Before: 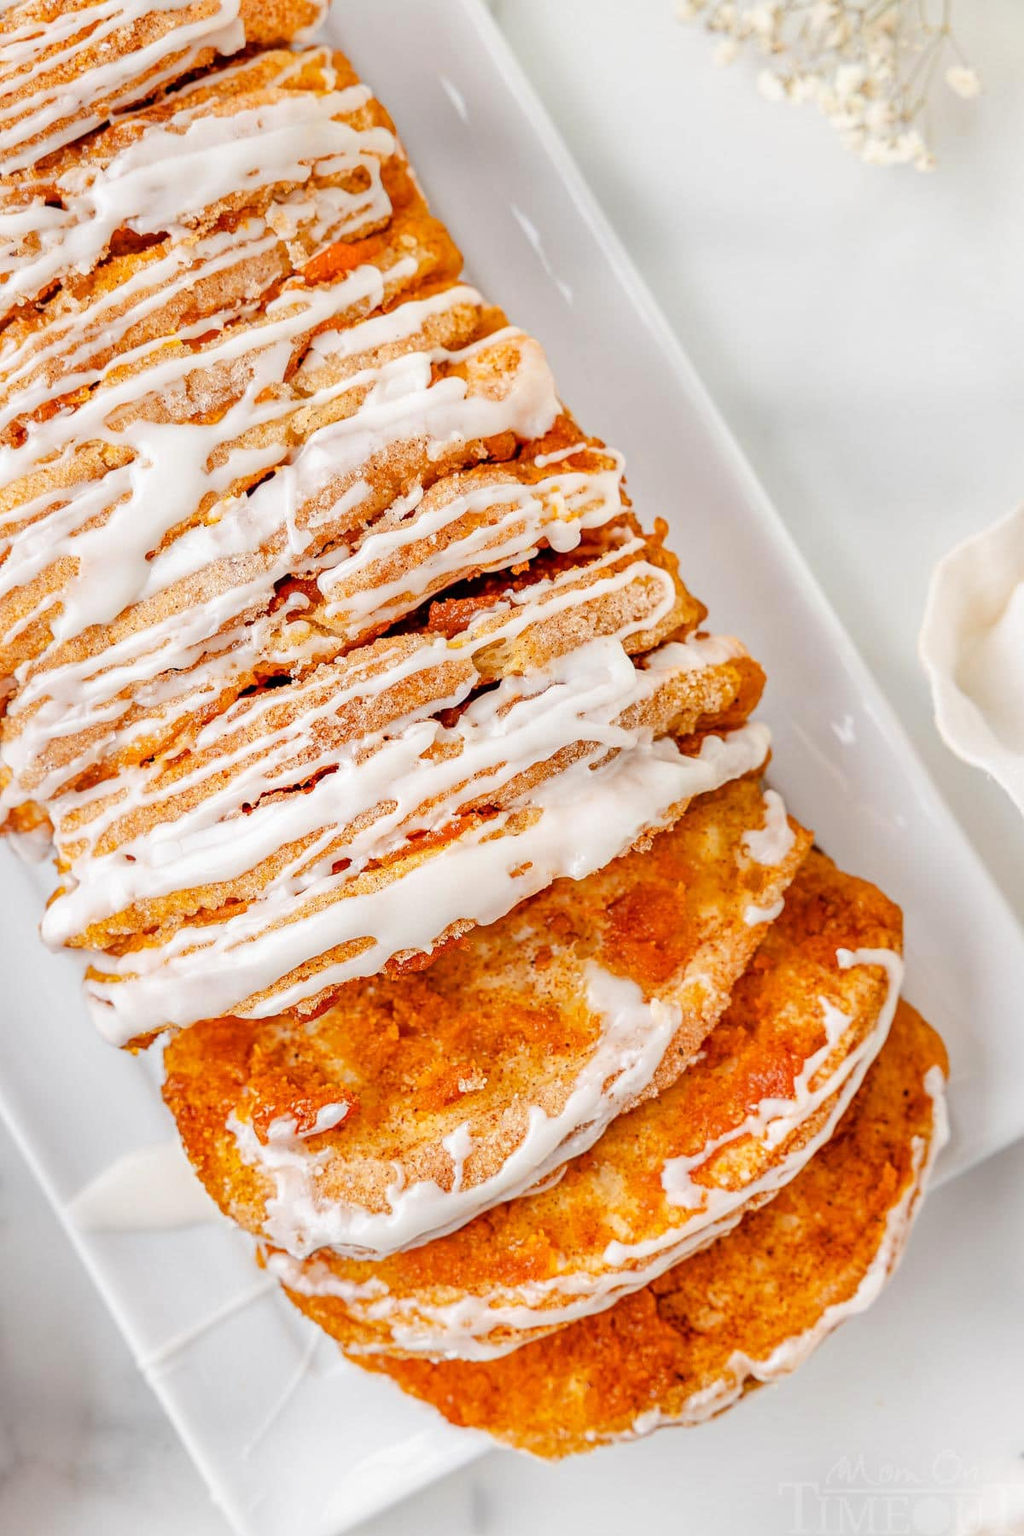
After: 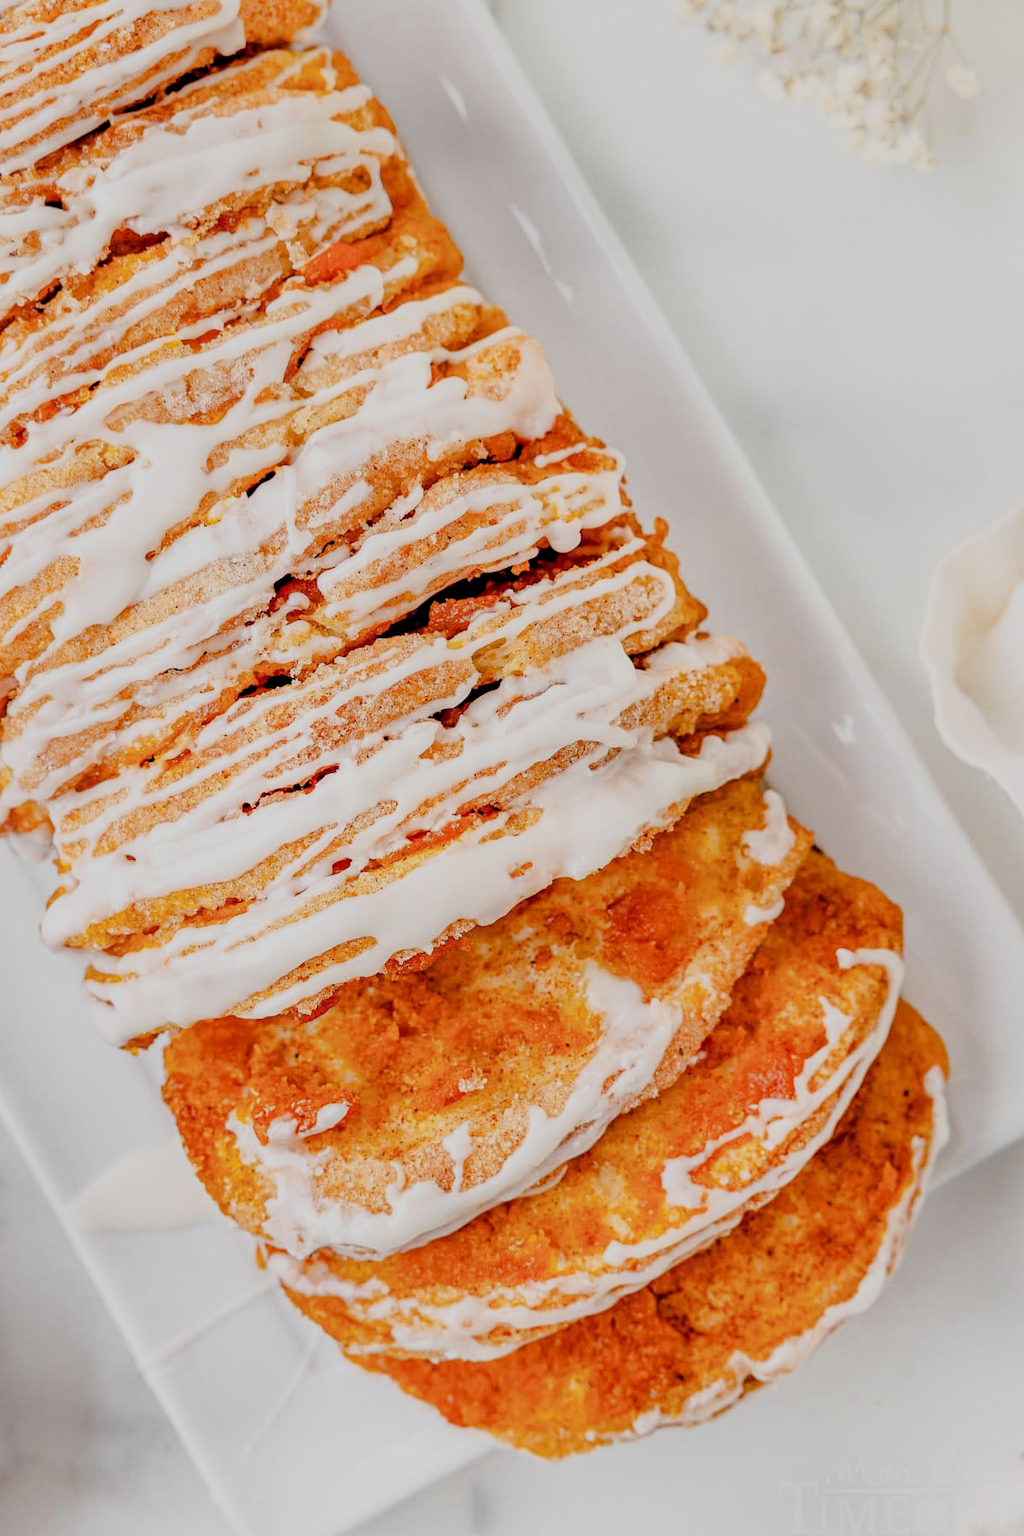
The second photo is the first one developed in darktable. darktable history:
filmic rgb: black relative exposure -4.34 EV, white relative exposure 4.56 EV, hardness 2.37, contrast 1.052
tone curve: curves: ch0 [(0.013, 0) (0.061, 0.068) (0.239, 0.256) (0.502, 0.505) (0.683, 0.676) (0.761, 0.773) (0.858, 0.858) (0.987, 0.945)]; ch1 [(0, 0) (0.172, 0.123) (0.304, 0.267) (0.414, 0.395) (0.472, 0.473) (0.502, 0.508) (0.521, 0.528) (0.583, 0.595) (0.654, 0.673) (0.728, 0.761) (1, 1)]; ch2 [(0, 0) (0.411, 0.424) (0.485, 0.476) (0.502, 0.502) (0.553, 0.557) (0.57, 0.576) (1, 1)], color space Lab, linked channels, preserve colors none
